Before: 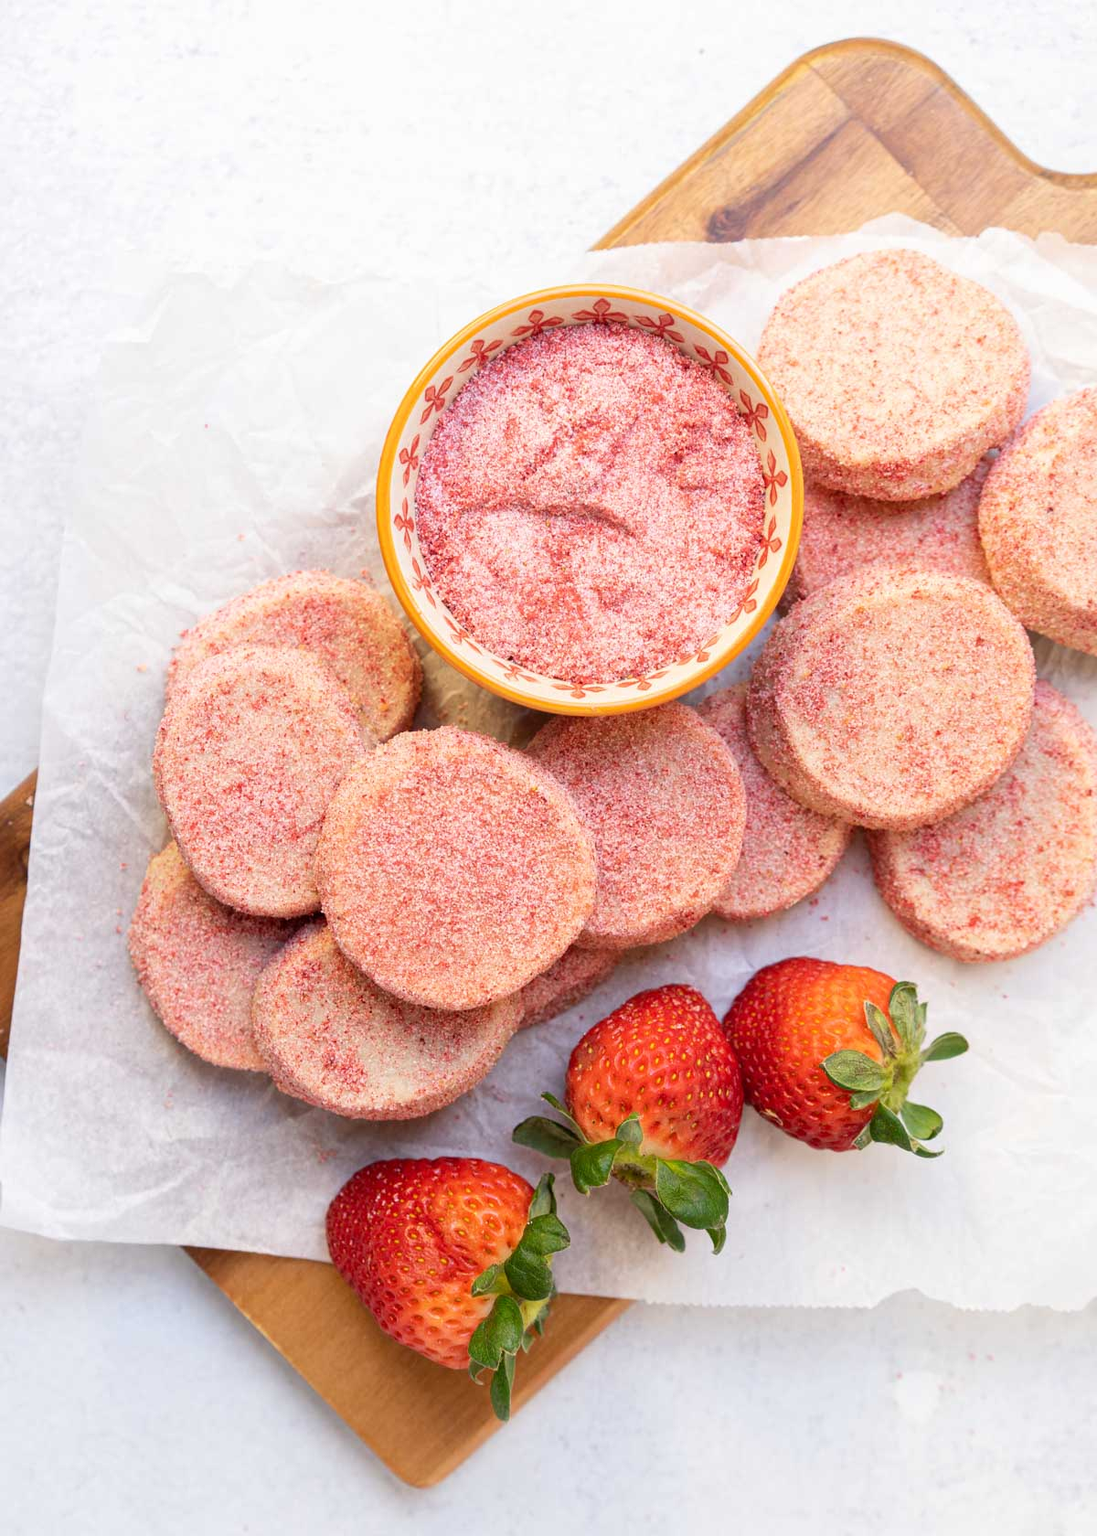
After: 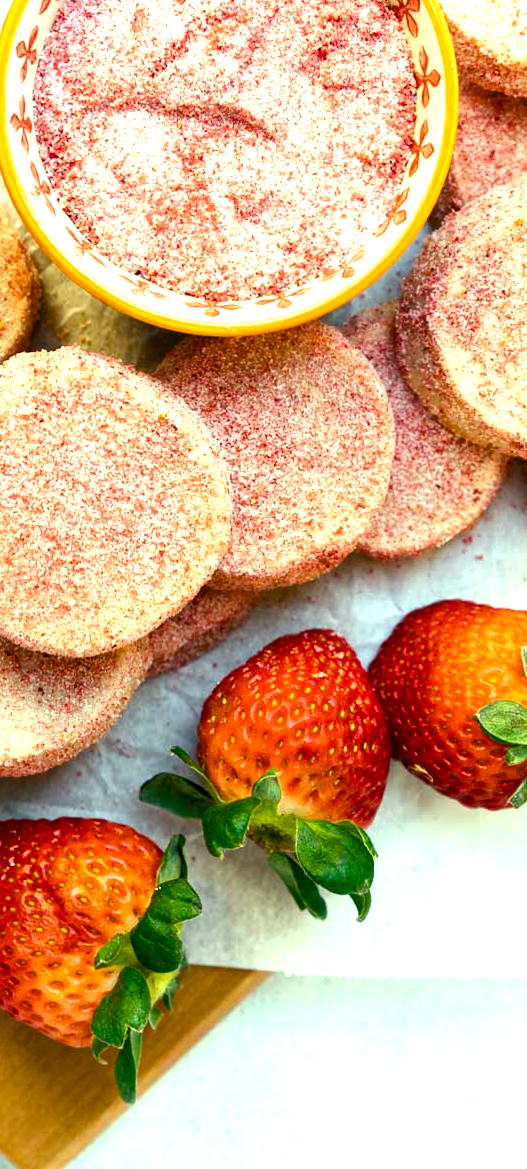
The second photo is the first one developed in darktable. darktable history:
rotate and perspective: rotation 0.174°, lens shift (vertical) 0.013, lens shift (horizontal) 0.019, shear 0.001, automatic cropping original format, crop left 0.007, crop right 0.991, crop top 0.016, crop bottom 0.997
crop: left 35.432%, top 26.233%, right 20.145%, bottom 3.432%
color balance rgb: shadows lift › luminance -7.7%, shadows lift › chroma 2.13%, shadows lift › hue 165.27°, power › luminance -7.77%, power › chroma 1.1%, power › hue 215.88°, highlights gain › luminance 15.15%, highlights gain › chroma 7%, highlights gain › hue 125.57°, global offset › luminance -0.33%, global offset › chroma 0.11%, global offset › hue 165.27°, perceptual saturation grading › global saturation 24.42%, perceptual saturation grading › highlights -24.42%, perceptual saturation grading › mid-tones 24.42%, perceptual saturation grading › shadows 40%, perceptual brilliance grading › global brilliance -5%, perceptual brilliance grading › highlights 24.42%, perceptual brilliance grading › mid-tones 7%, perceptual brilliance grading › shadows -5%
